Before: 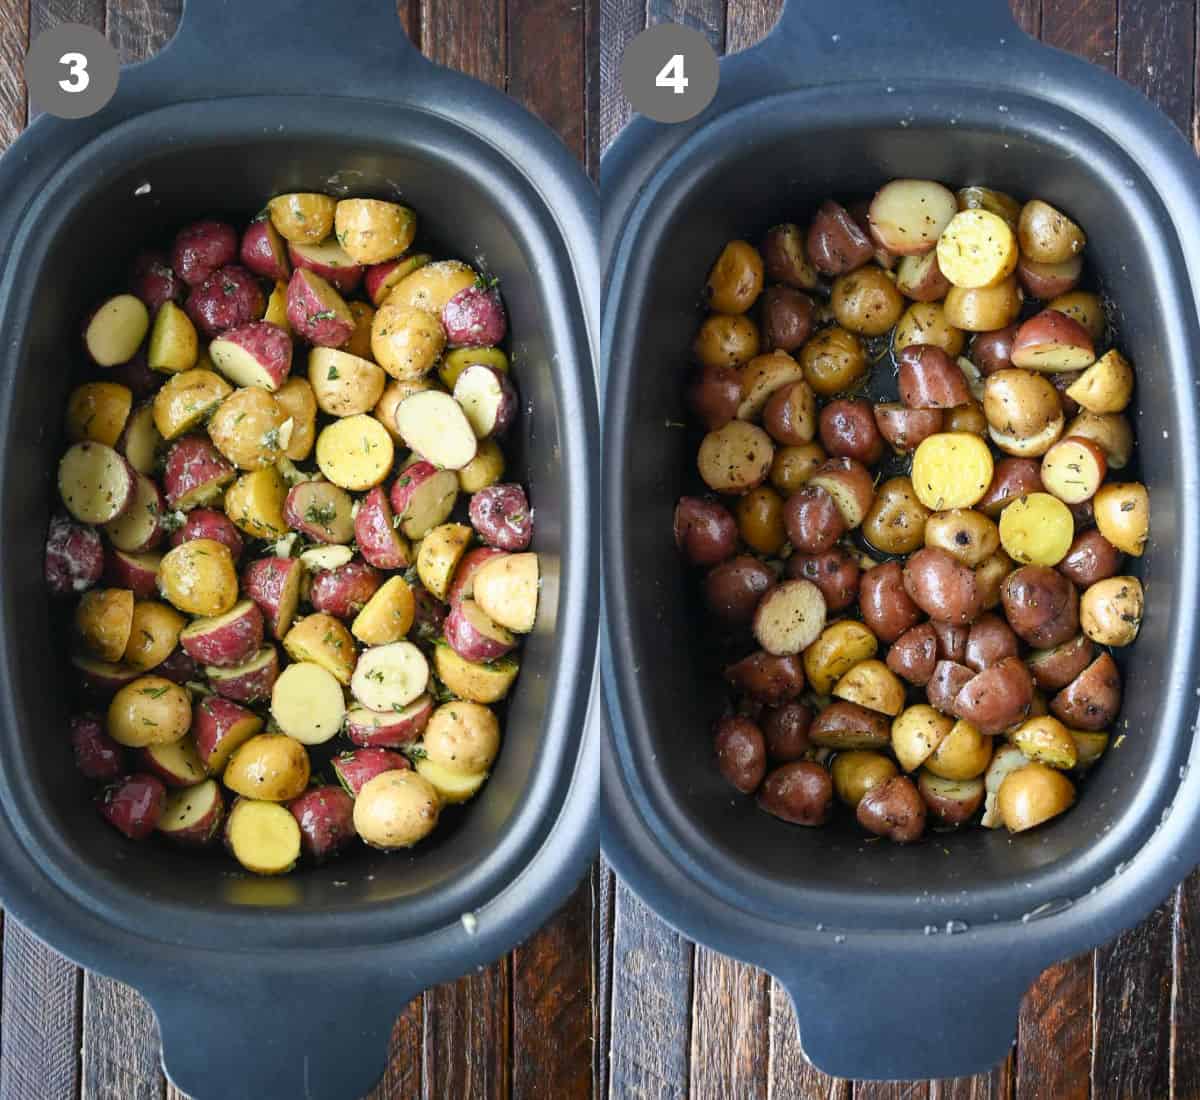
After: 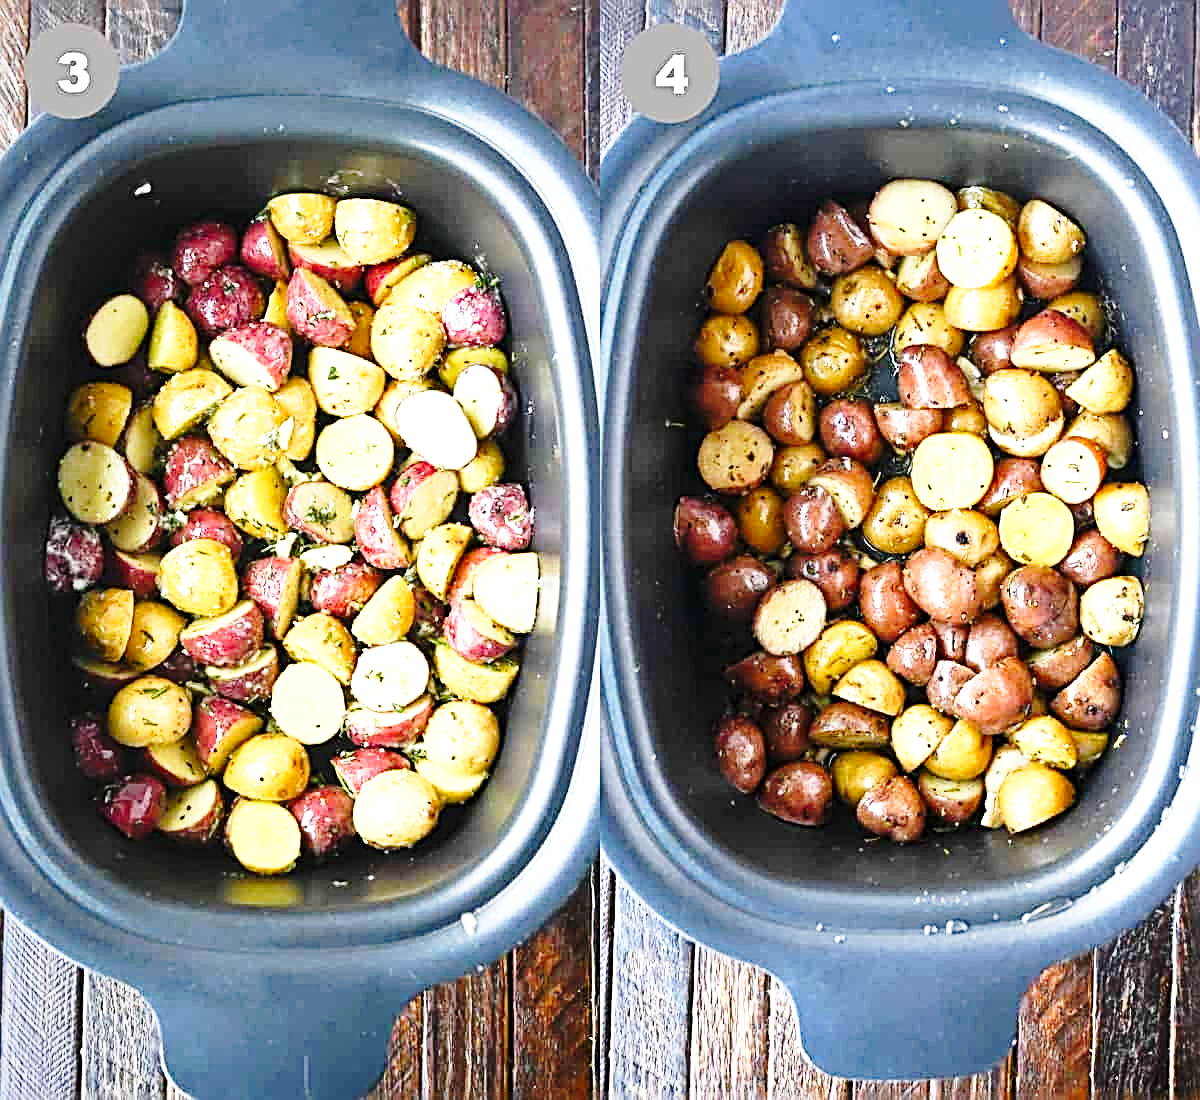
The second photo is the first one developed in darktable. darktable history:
sharpen: radius 3.045, amount 0.764
exposure: exposure 0.761 EV, compensate highlight preservation false
base curve: curves: ch0 [(0, 0) (0.028, 0.03) (0.121, 0.232) (0.46, 0.748) (0.859, 0.968) (1, 1)], preserve colors none
